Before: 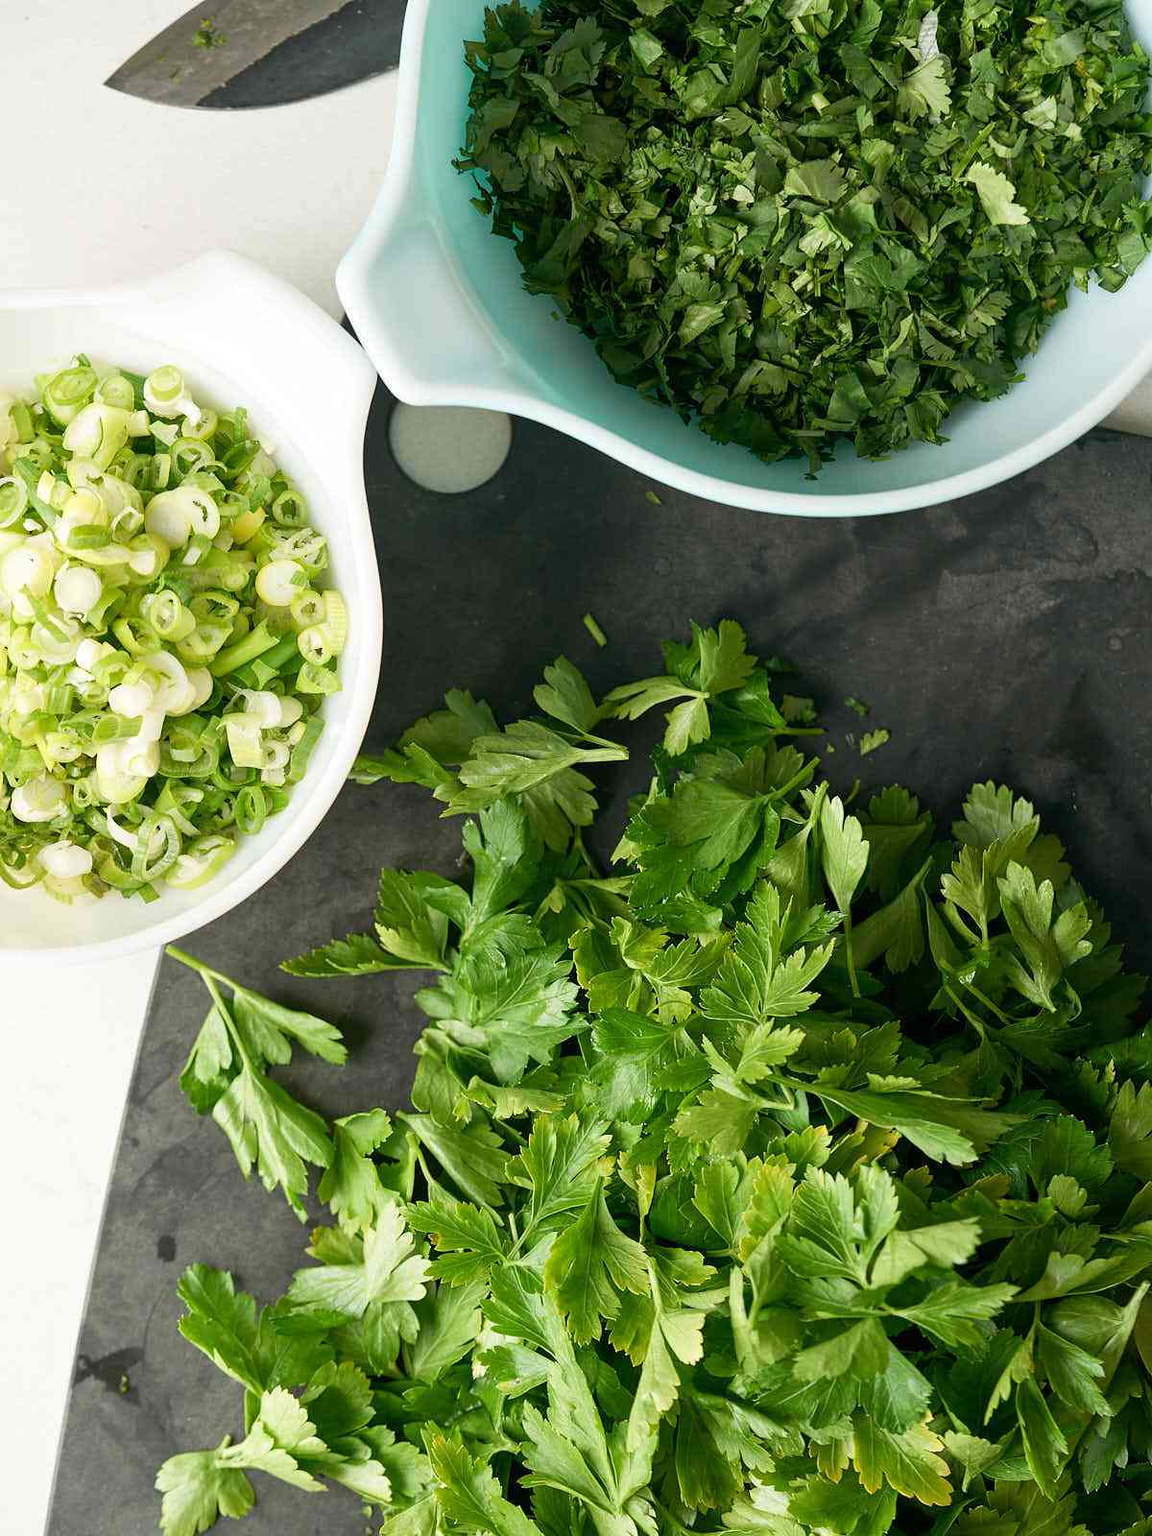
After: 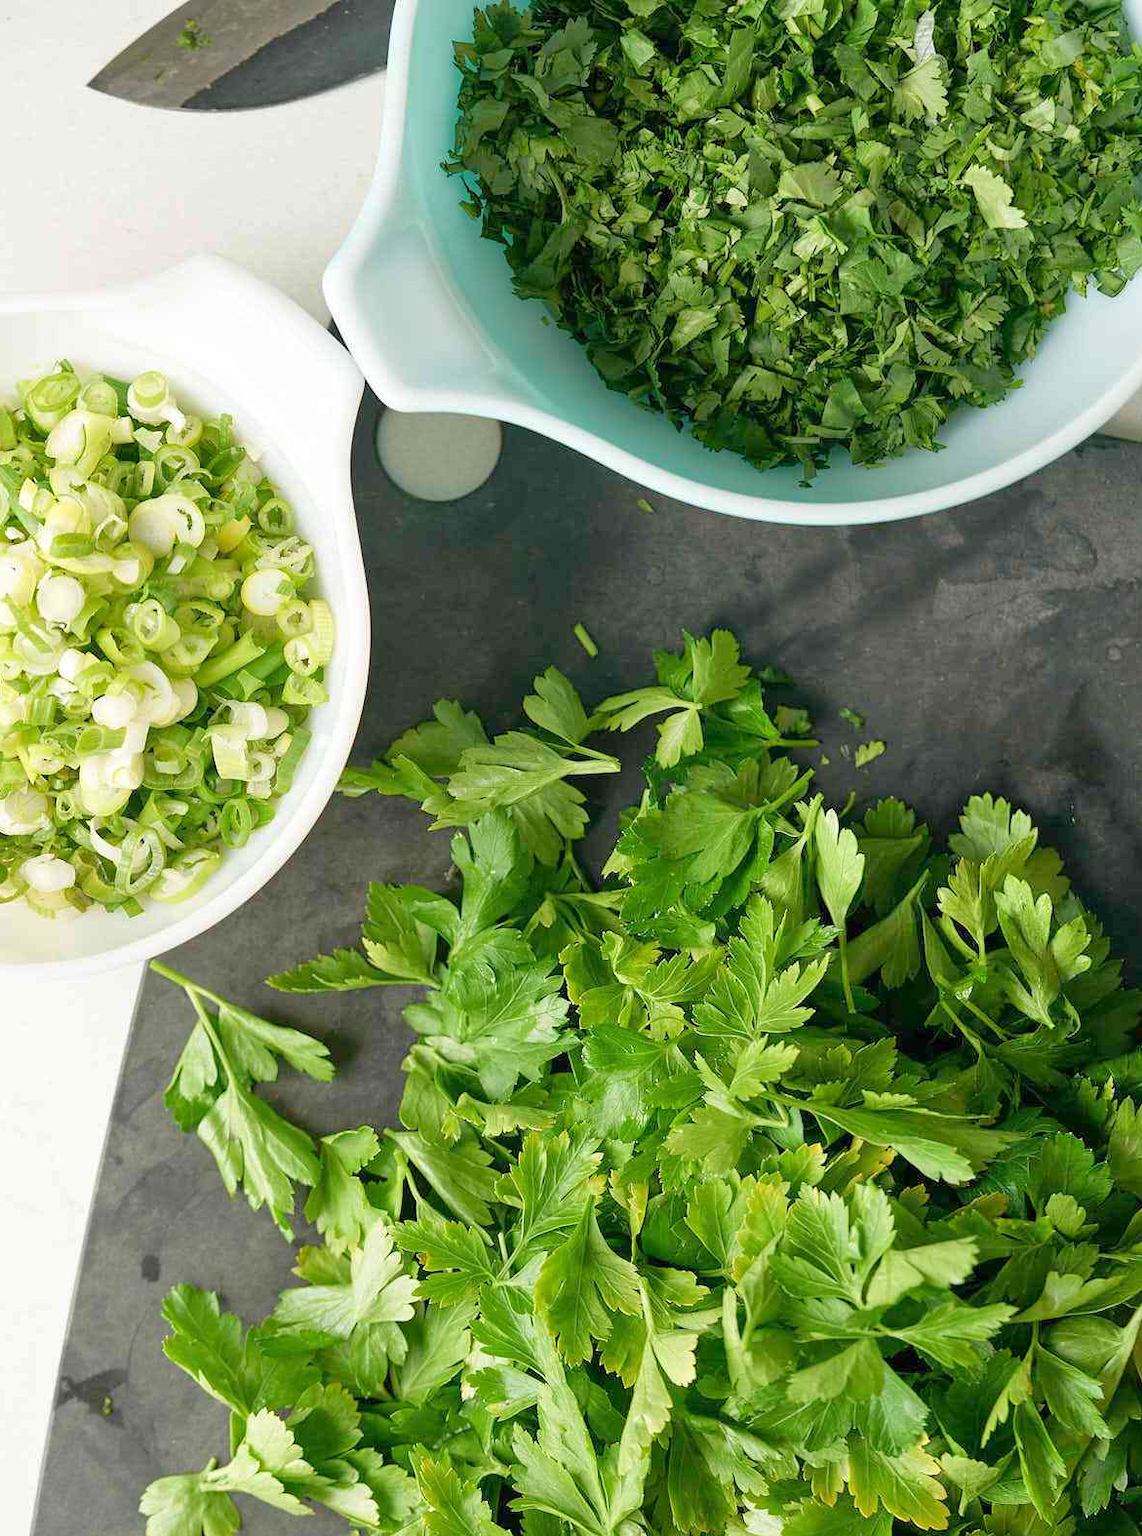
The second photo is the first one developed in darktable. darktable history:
crop and rotate: left 1.604%, right 0.762%, bottom 1.518%
tone equalizer: -7 EV 0.159 EV, -6 EV 0.577 EV, -5 EV 1.14 EV, -4 EV 1.31 EV, -3 EV 1.12 EV, -2 EV 0.6 EV, -1 EV 0.147 EV, smoothing diameter 24.84%, edges refinement/feathering 13.41, preserve details guided filter
